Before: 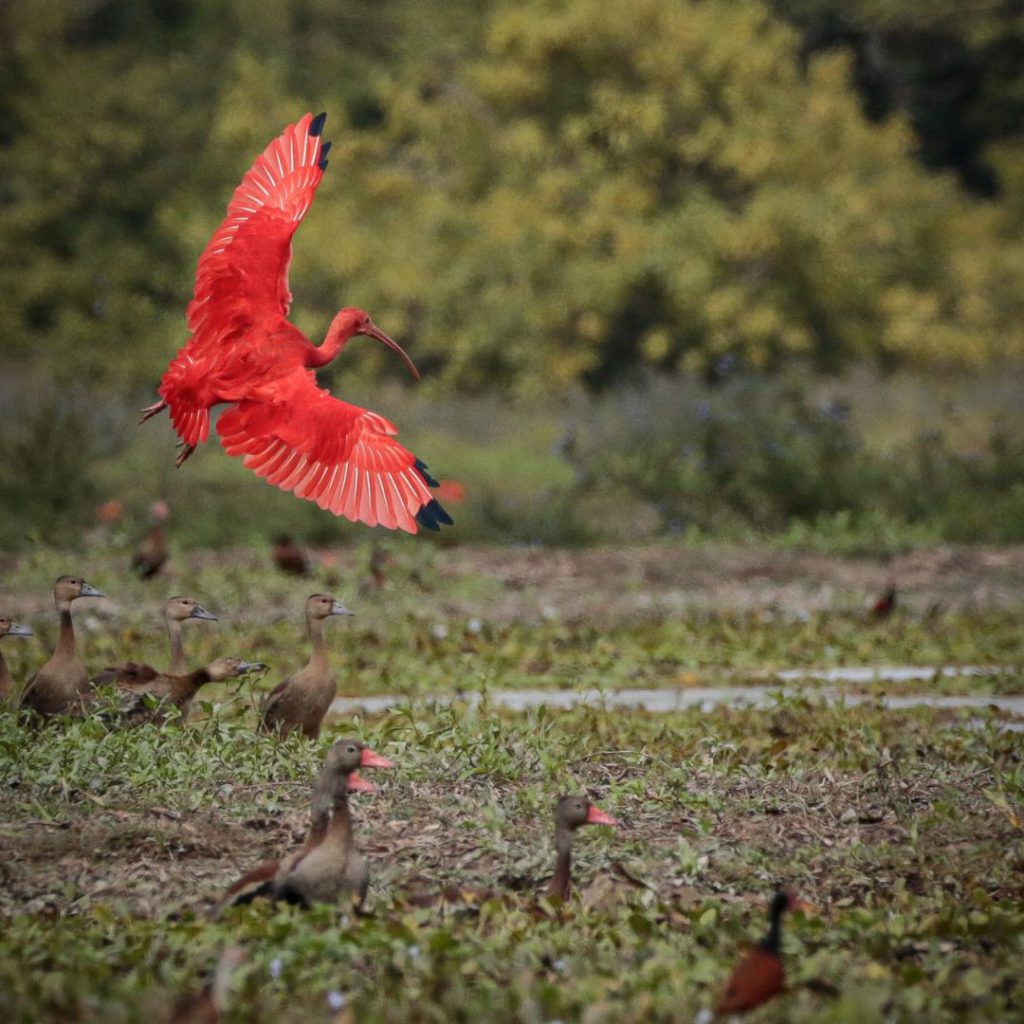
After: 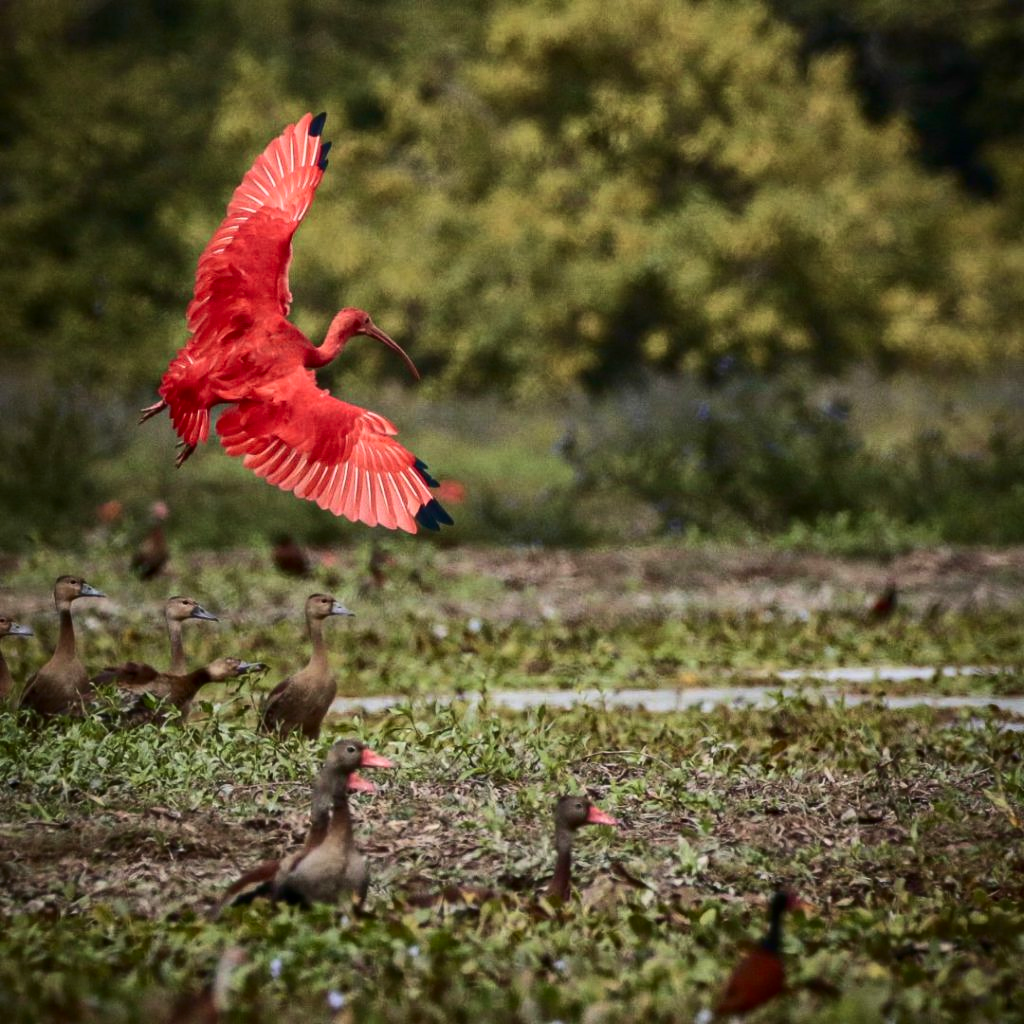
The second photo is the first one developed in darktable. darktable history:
velvia: on, module defaults
contrast brightness saturation: contrast 0.28
